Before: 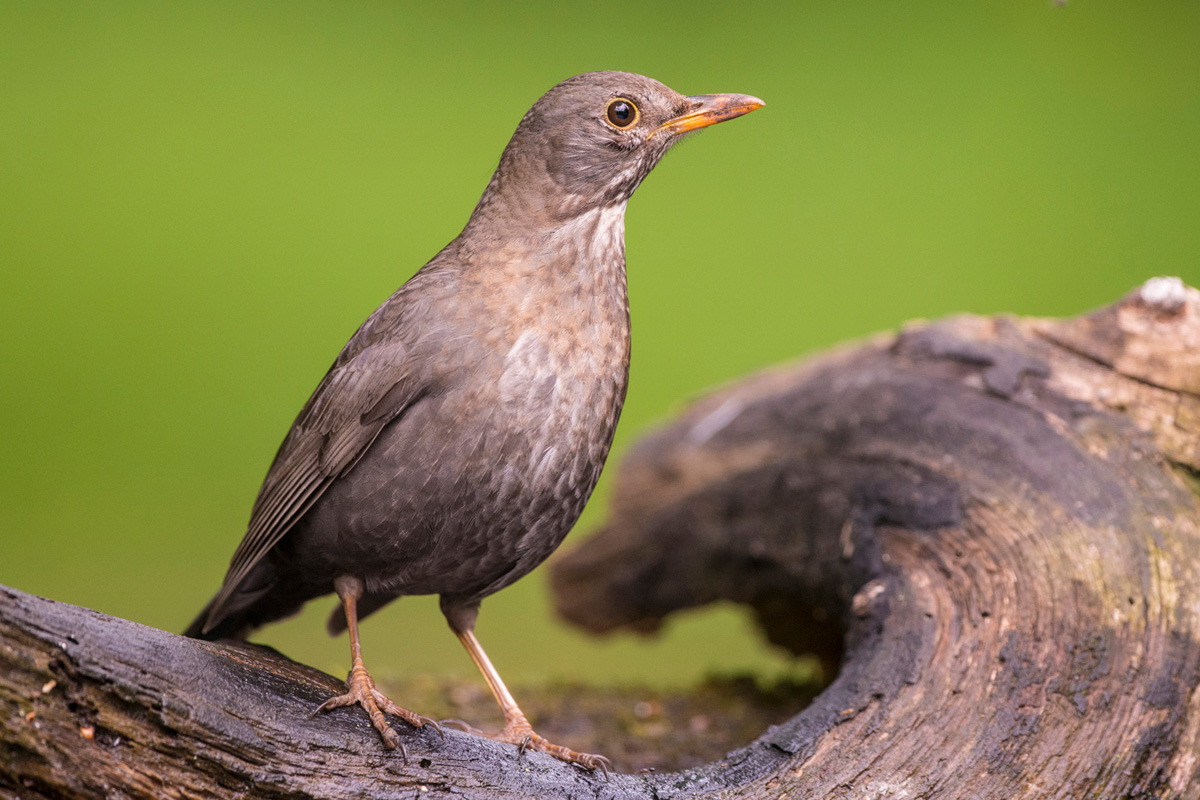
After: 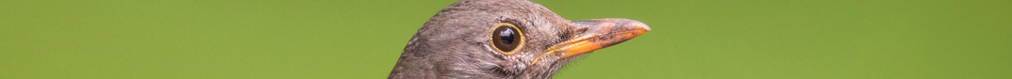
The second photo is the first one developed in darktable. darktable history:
crop and rotate: left 9.644%, top 9.491%, right 6.021%, bottom 80.509%
soften: size 10%, saturation 50%, brightness 0.2 EV, mix 10%
